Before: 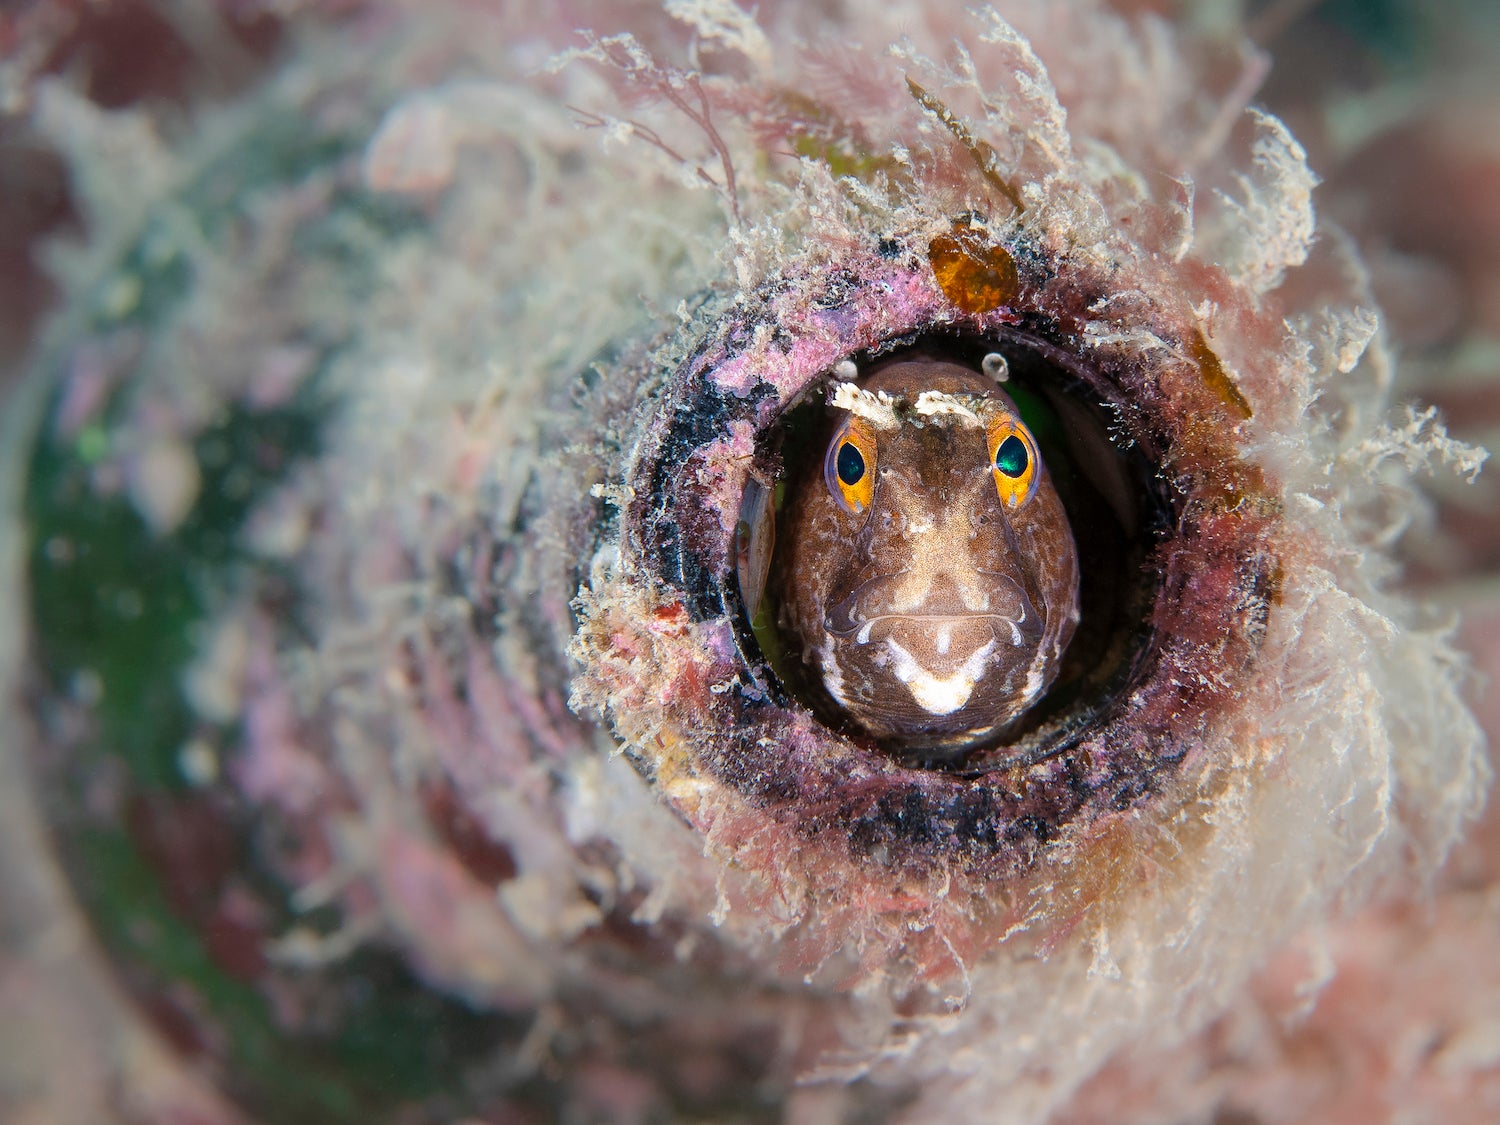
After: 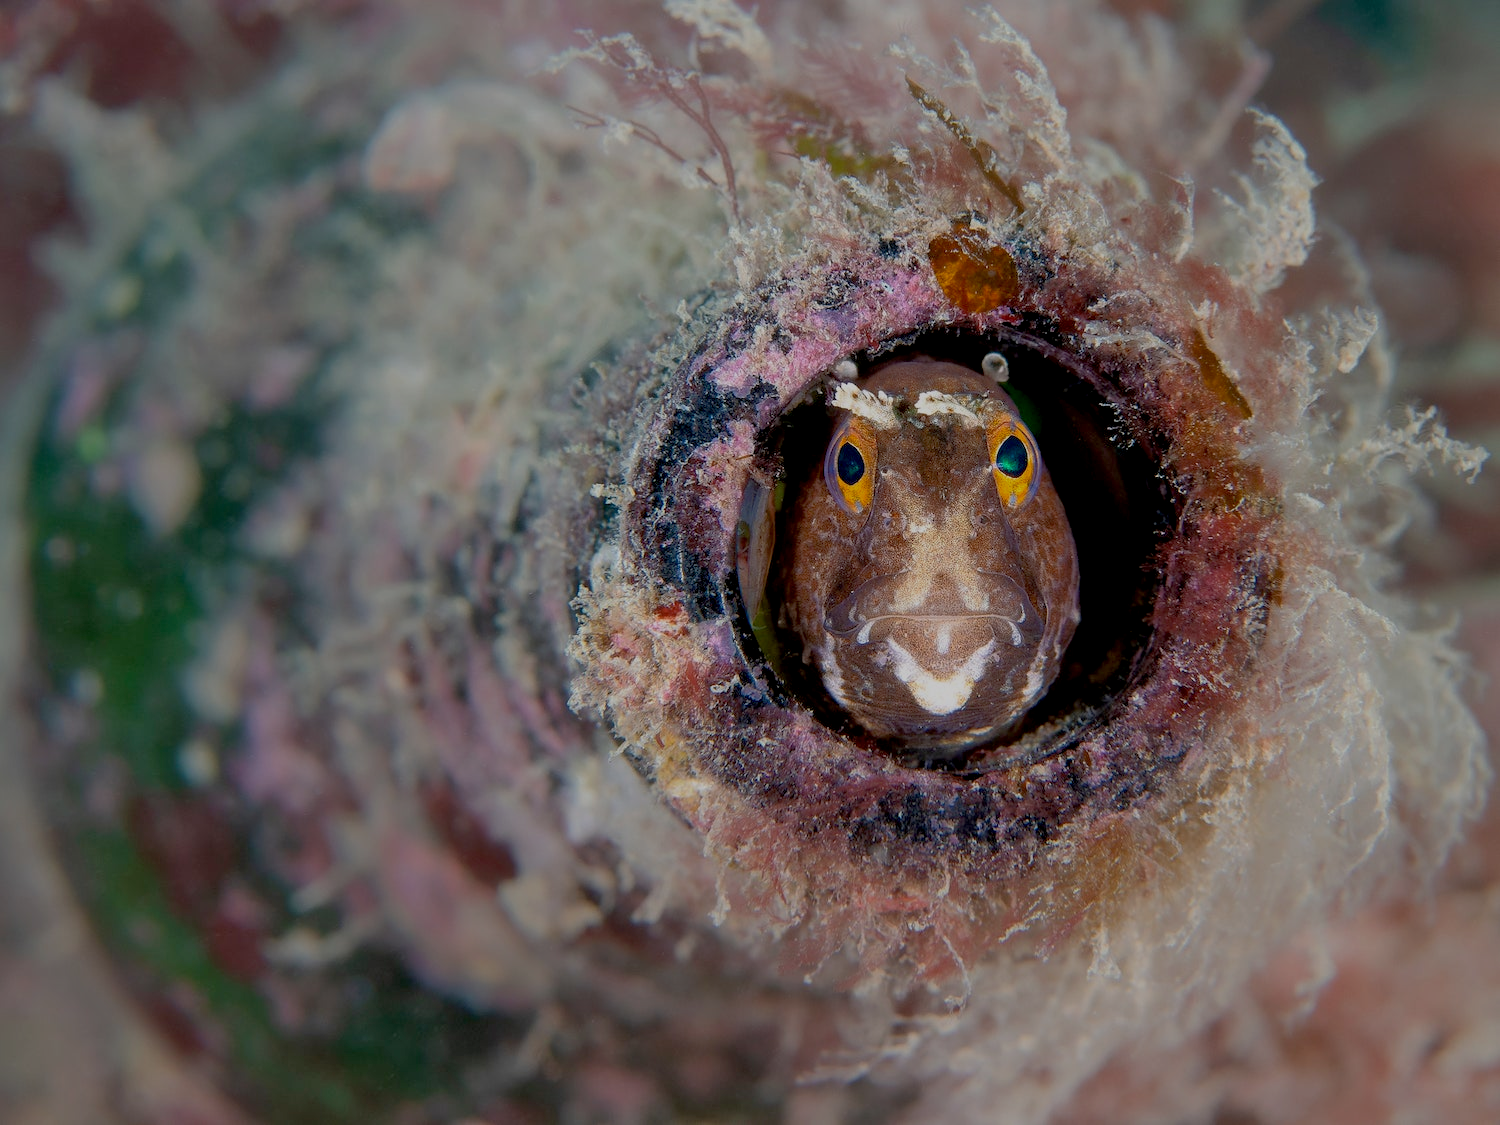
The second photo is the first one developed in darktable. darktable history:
exposure: black level correction 0.009, exposure 0.12 EV, compensate highlight preservation false
tone equalizer: -8 EV -0.002 EV, -7 EV 0.008 EV, -6 EV -0.006 EV, -5 EV 0.008 EV, -4 EV -0.031 EV, -3 EV -0.239 EV, -2 EV -0.681 EV, -1 EV -0.991 EV, +0 EV -0.947 EV
